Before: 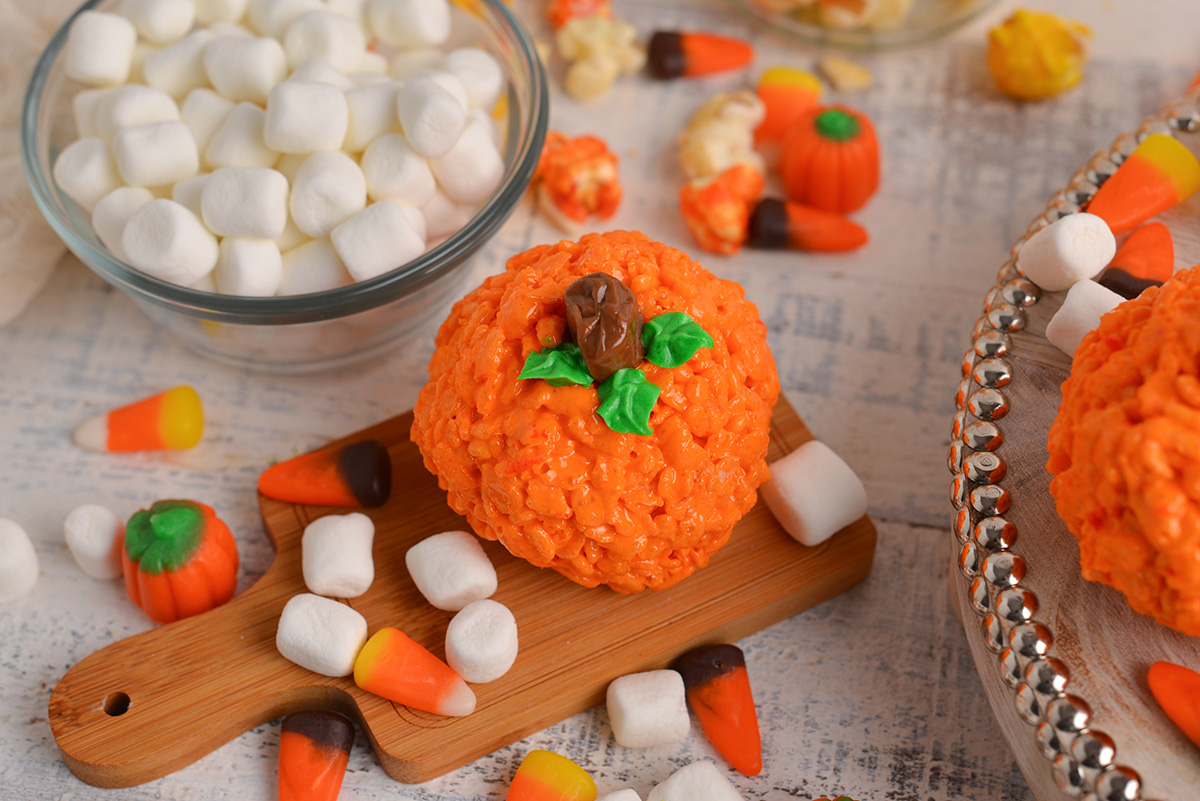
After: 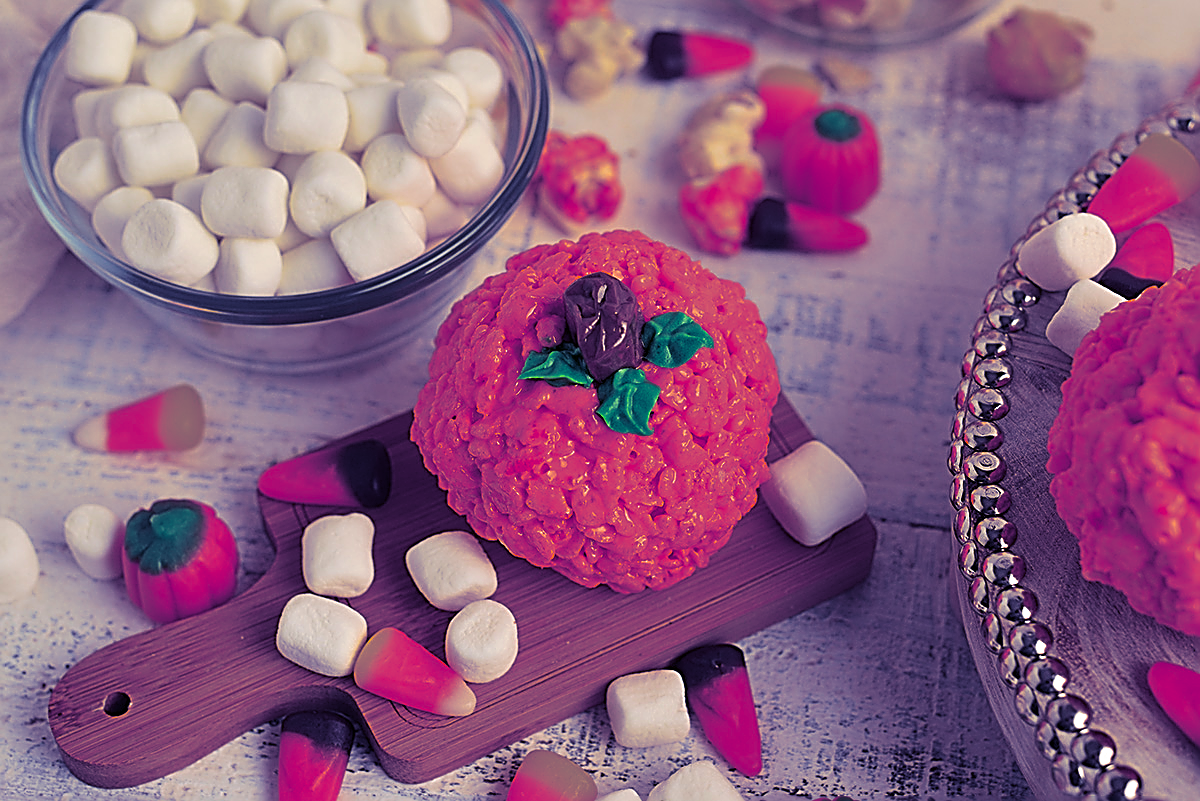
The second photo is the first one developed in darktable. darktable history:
sharpen: amount 2
color zones: curves: ch0 [(0, 0.425) (0.143, 0.422) (0.286, 0.42) (0.429, 0.419) (0.571, 0.419) (0.714, 0.42) (0.857, 0.422) (1, 0.425)]; ch1 [(0, 0.666) (0.143, 0.669) (0.286, 0.671) (0.429, 0.67) (0.571, 0.67) (0.714, 0.67) (0.857, 0.67) (1, 0.666)]
split-toning: shadows › hue 242.67°, shadows › saturation 0.733, highlights › hue 45.33°, highlights › saturation 0.667, balance -53.304, compress 21.15%
